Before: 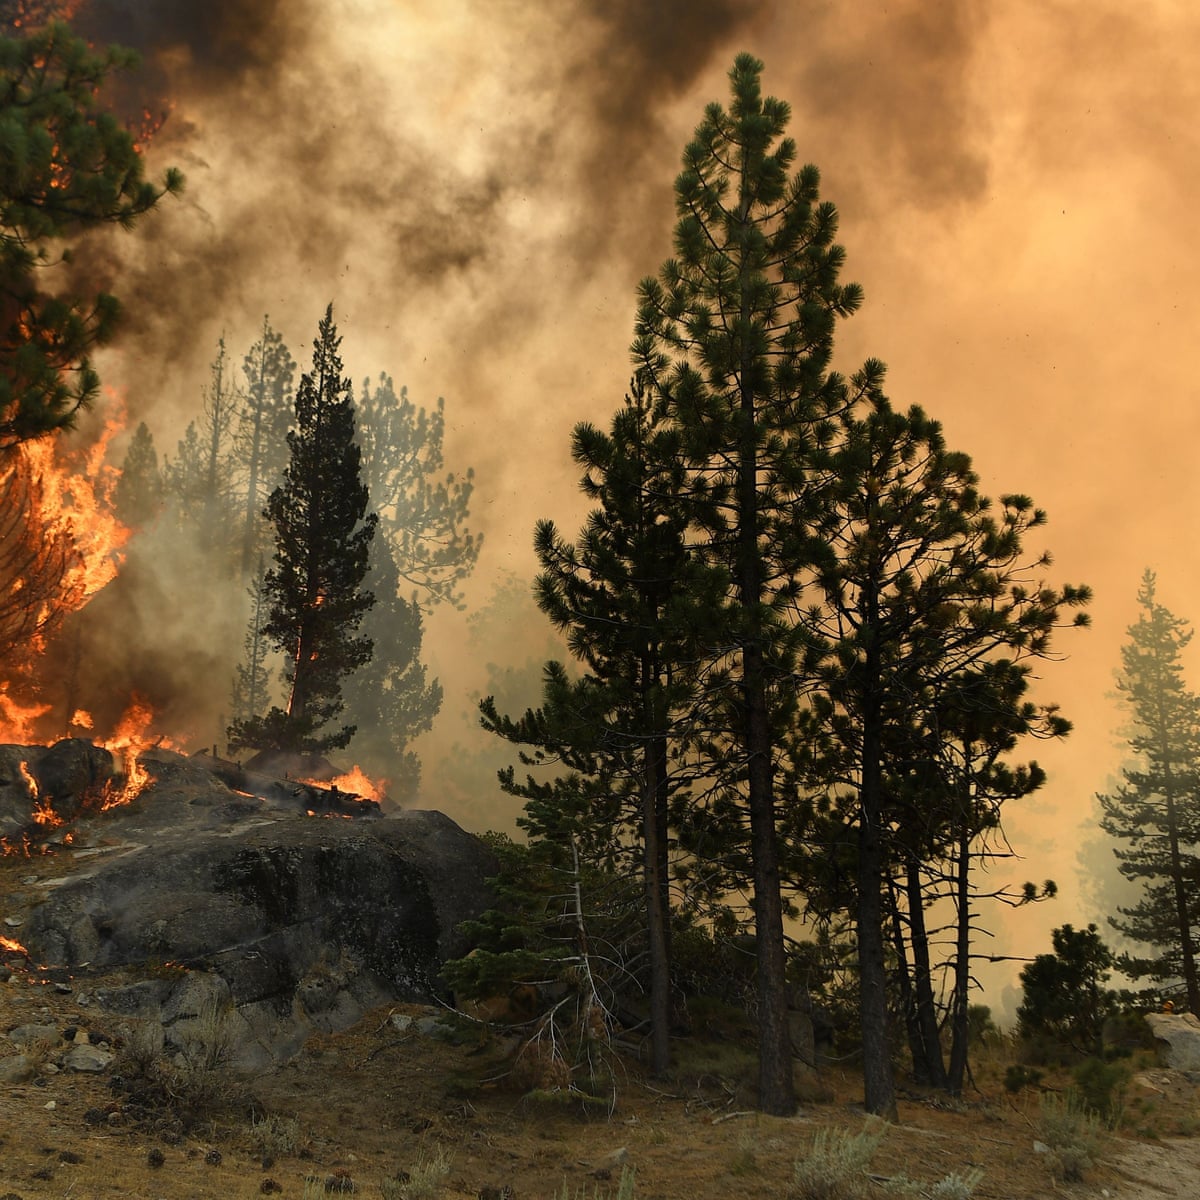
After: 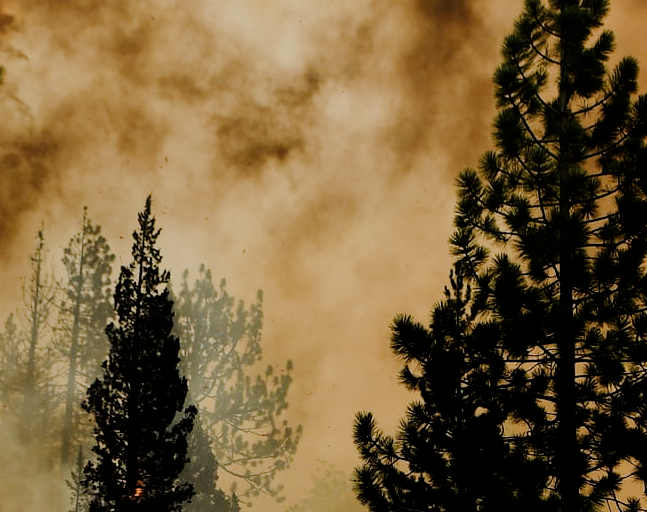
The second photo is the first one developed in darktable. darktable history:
crop: left 15.134%, top 9.079%, right 30.901%, bottom 48.203%
filmic rgb: black relative exposure -6.98 EV, white relative exposure 5.61 EV, threshold 5.95 EV, hardness 2.85, iterations of high-quality reconstruction 0, enable highlight reconstruction true
exposure: exposure -0.214 EV, compensate highlight preservation false
tone curve: curves: ch0 [(0, 0) (0.049, 0.01) (0.154, 0.081) (0.491, 0.519) (0.748, 0.765) (1, 0.919)]; ch1 [(0, 0) (0.172, 0.123) (0.317, 0.272) (0.401, 0.422) (0.499, 0.497) (0.531, 0.54) (0.615, 0.603) (0.741, 0.783) (1, 1)]; ch2 [(0, 0) (0.411, 0.424) (0.483, 0.478) (0.544, 0.56) (0.686, 0.638) (1, 1)], preserve colors none
